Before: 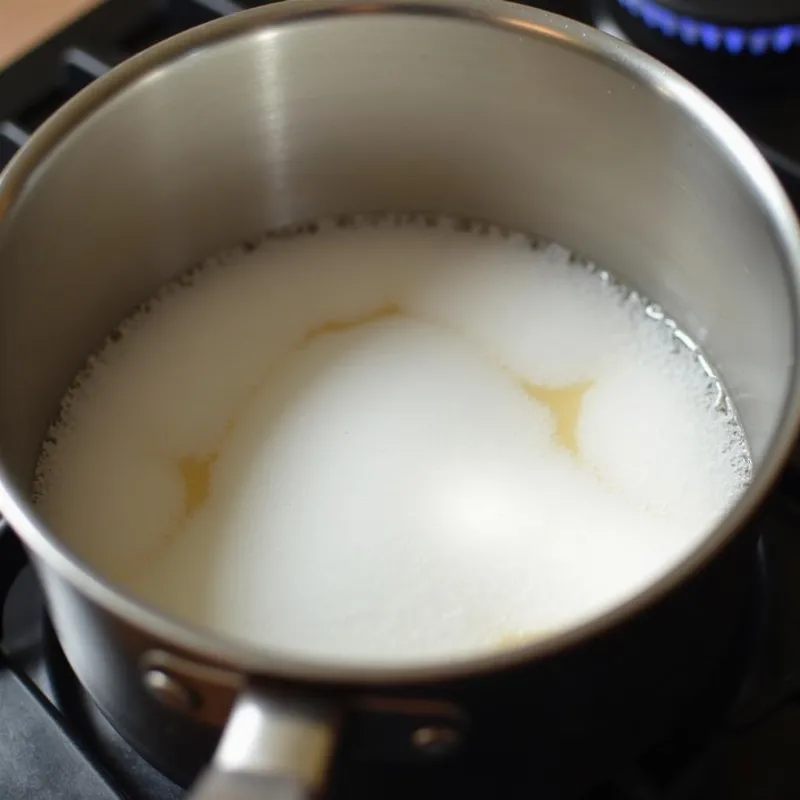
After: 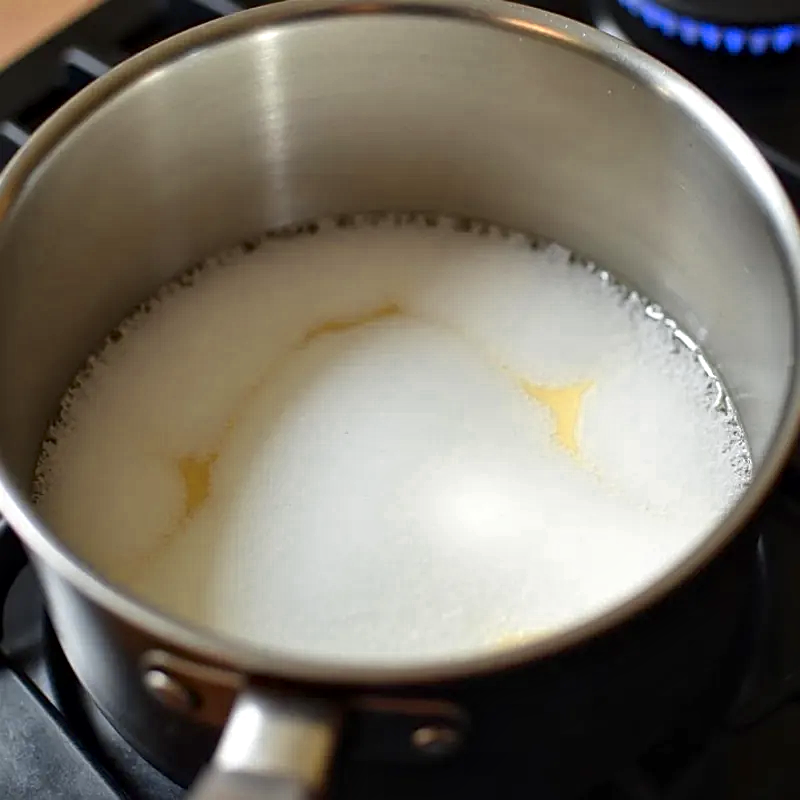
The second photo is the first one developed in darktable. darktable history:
color zones: curves: ch0 [(0.004, 0.305) (0.261, 0.623) (0.389, 0.399) (0.708, 0.571) (0.947, 0.34)]; ch1 [(0.025, 0.645) (0.229, 0.584) (0.326, 0.551) (0.484, 0.262) (0.757, 0.643)]
sharpen: on, module defaults
local contrast: mode bilateral grid, contrast 20, coarseness 20, detail 150%, midtone range 0.2
